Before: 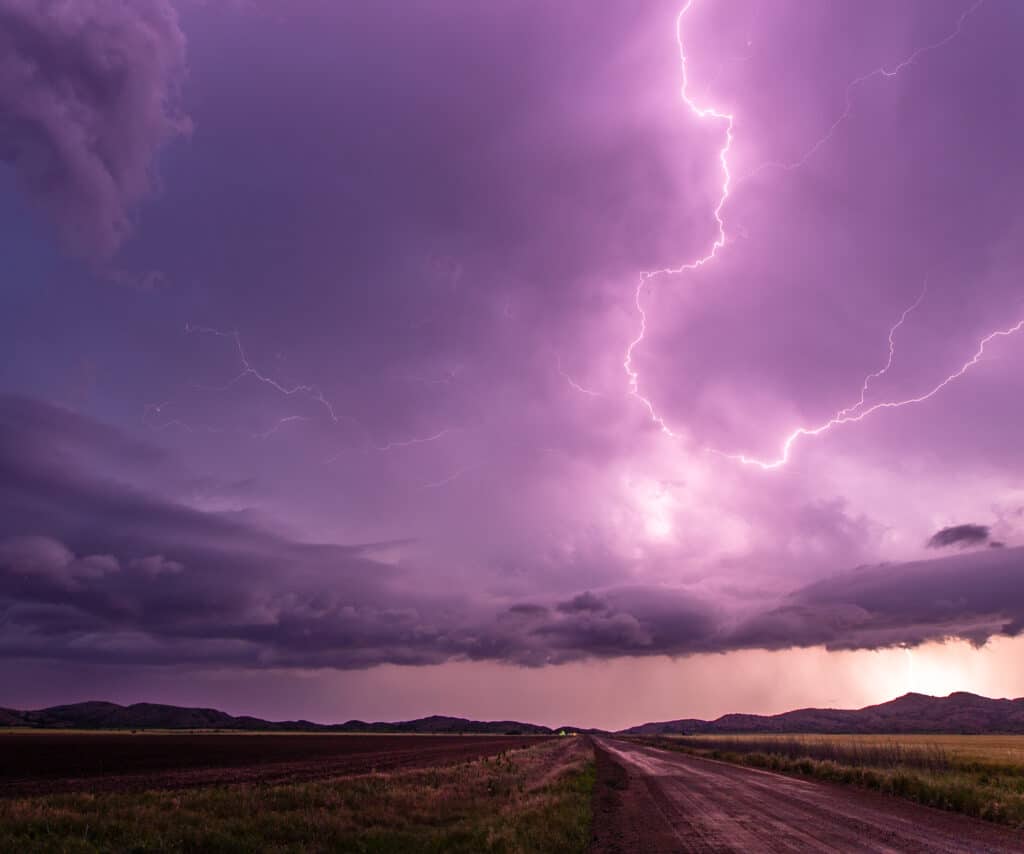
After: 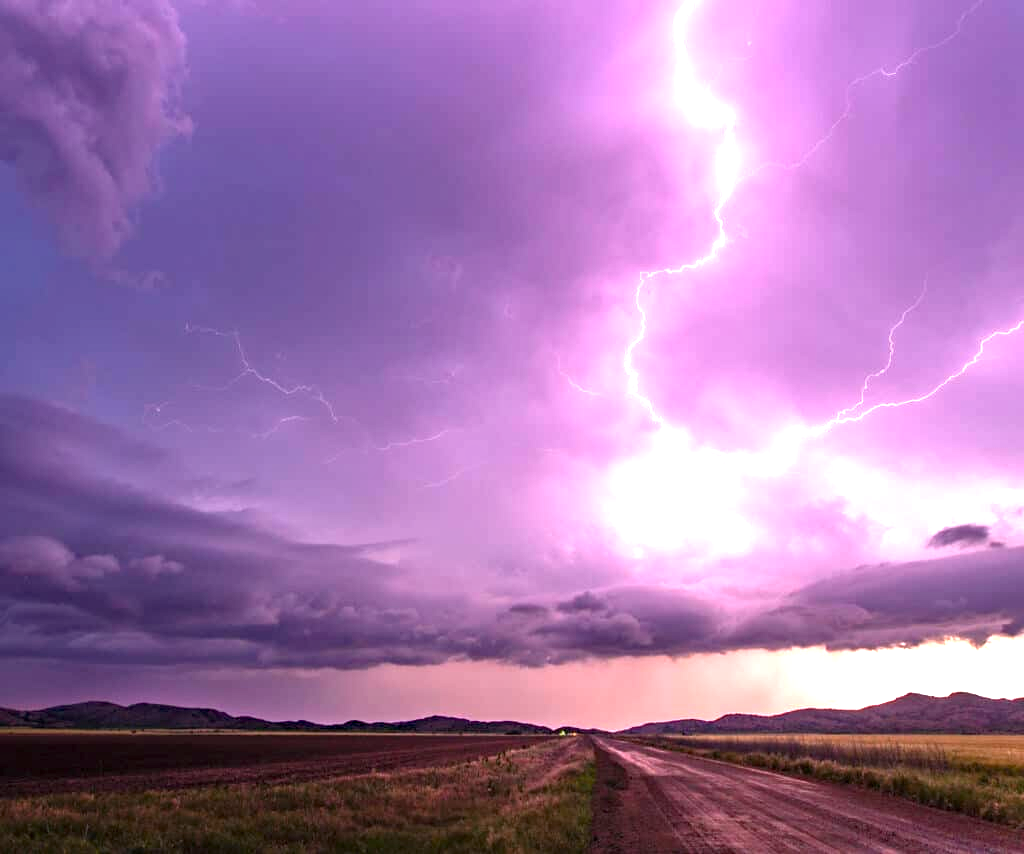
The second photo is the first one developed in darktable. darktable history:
exposure: exposure 1.2 EV, compensate highlight preservation false
haze removal: compatibility mode true, adaptive false
